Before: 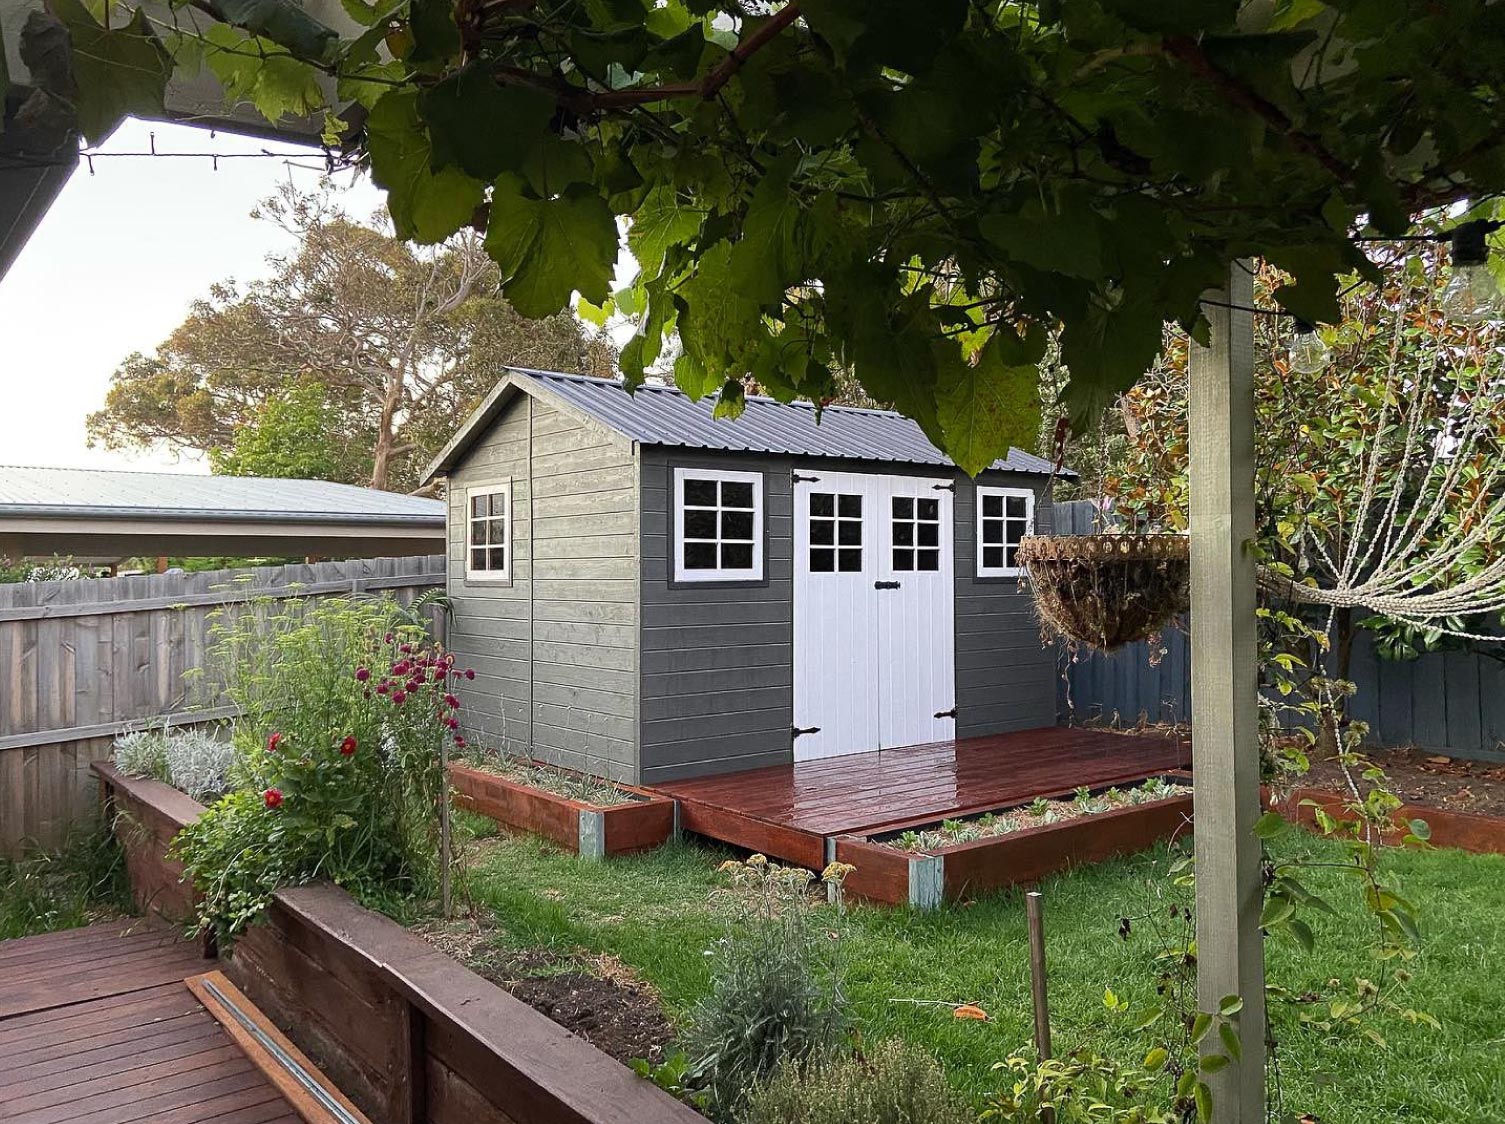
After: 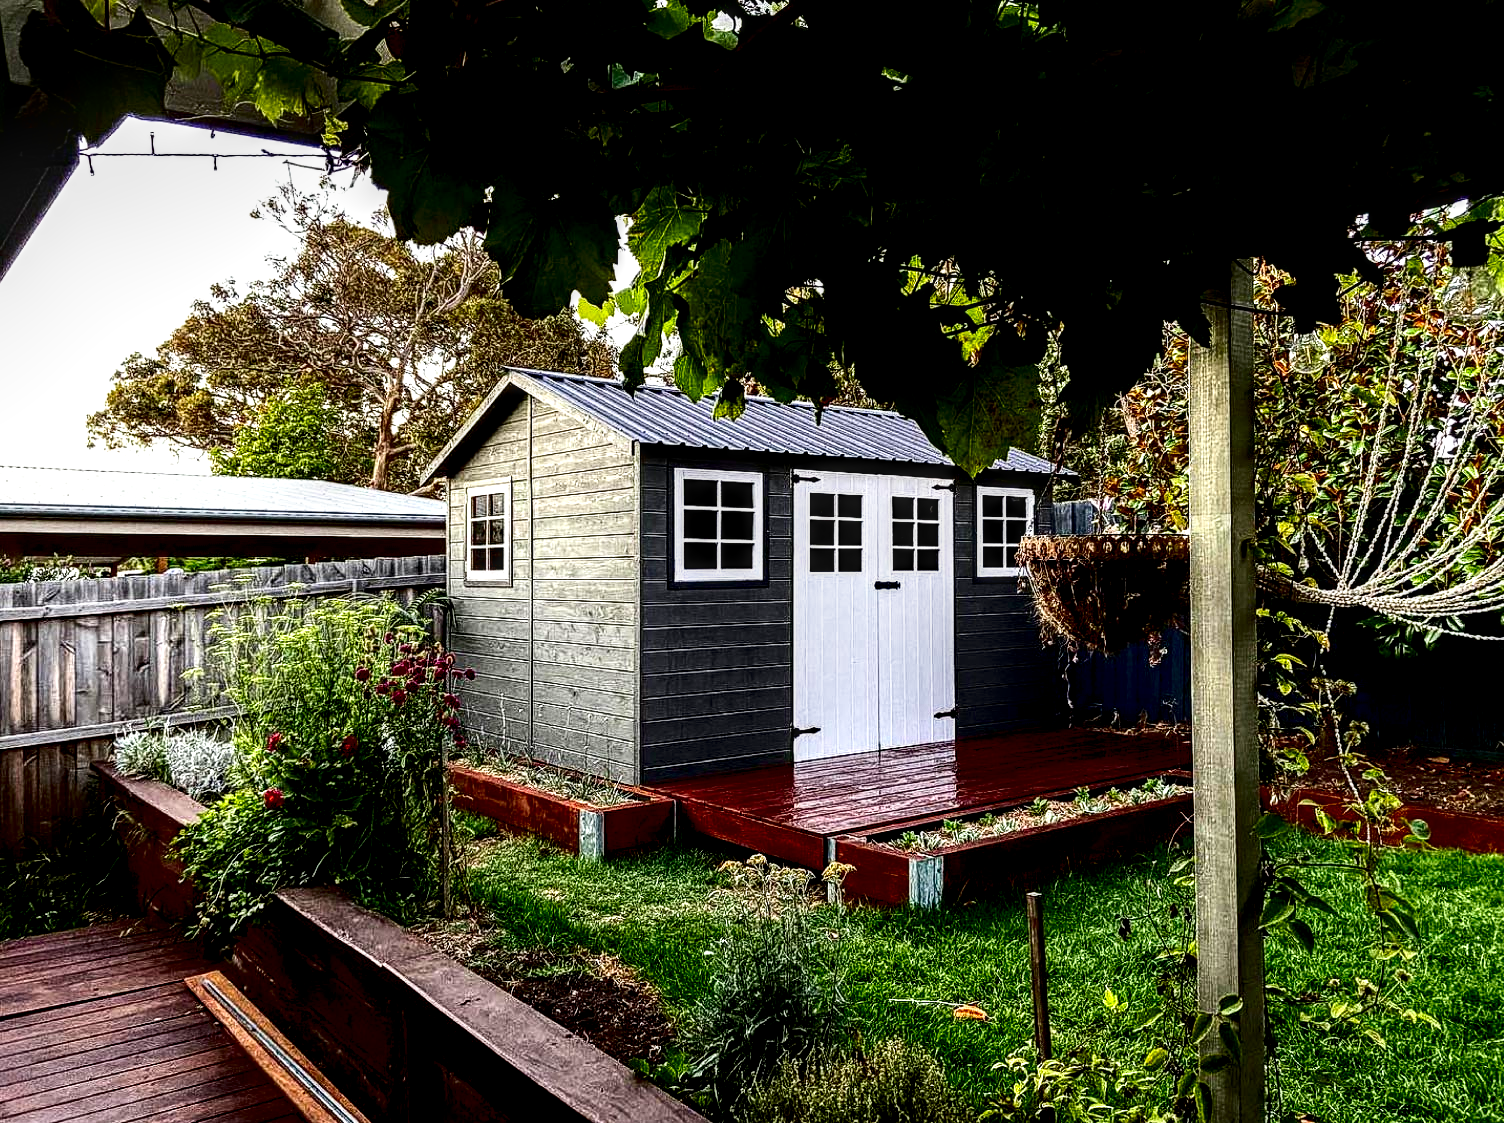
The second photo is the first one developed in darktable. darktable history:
contrast brightness saturation: contrast 0.236, brightness -0.241, saturation 0.135
local contrast: highlights 19%, detail 187%
tone equalizer: smoothing diameter 2.08%, edges refinement/feathering 24.67, mask exposure compensation -1.57 EV, filter diffusion 5
filmic rgb: black relative exposure -5.52 EV, white relative exposure 2.51 EV, threshold 5.97 EV, target black luminance 0%, hardness 4.55, latitude 67%, contrast 1.466, shadows ↔ highlights balance -3.93%, add noise in highlights 0.001, preserve chrominance no, color science v3 (2019), use custom middle-gray values true, contrast in highlights soft, enable highlight reconstruction true
